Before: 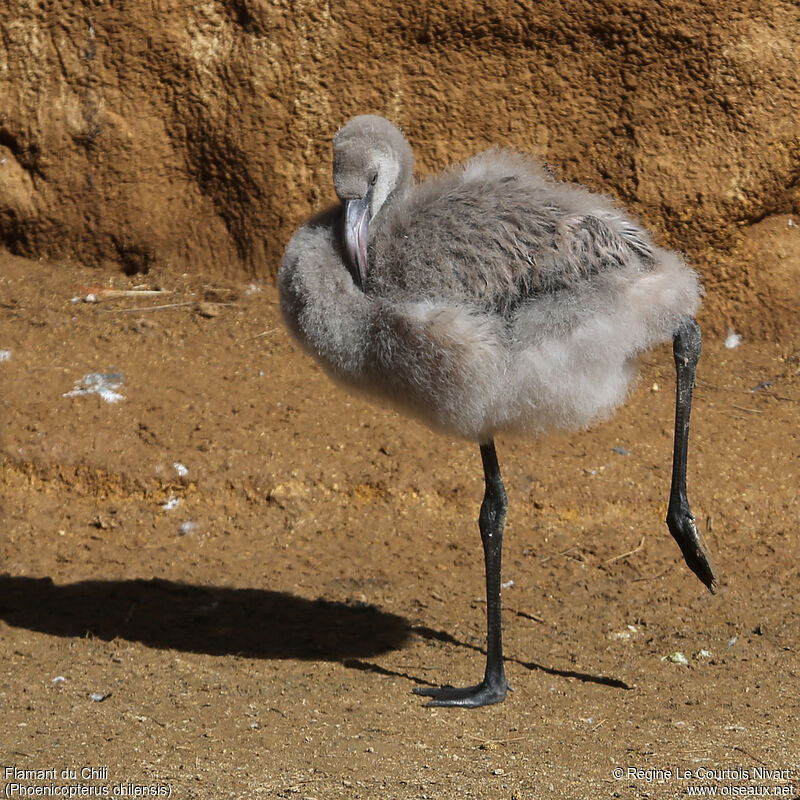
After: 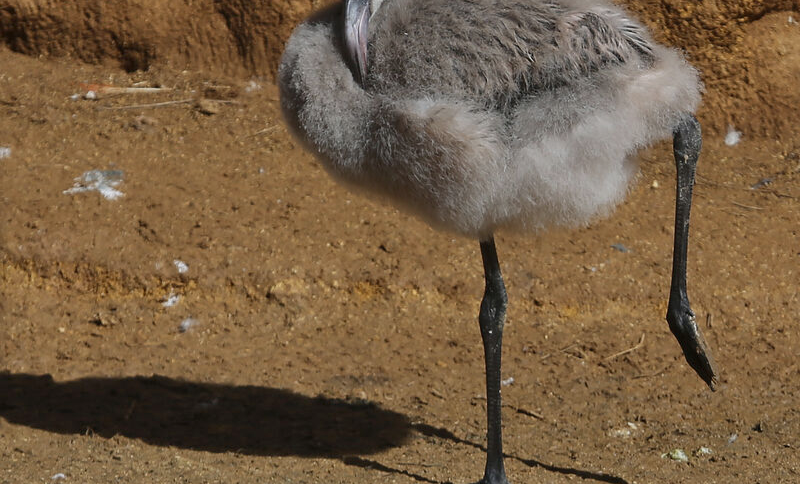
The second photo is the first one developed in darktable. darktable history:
shadows and highlights: soften with gaussian
tone equalizer: -8 EV 0.248 EV, -7 EV 0.382 EV, -6 EV 0.403 EV, -5 EV 0.288 EV, -3 EV -0.281 EV, -2 EV -0.409 EV, -1 EV -0.433 EV, +0 EV -0.266 EV
crop and rotate: top 25.497%, bottom 13.93%
